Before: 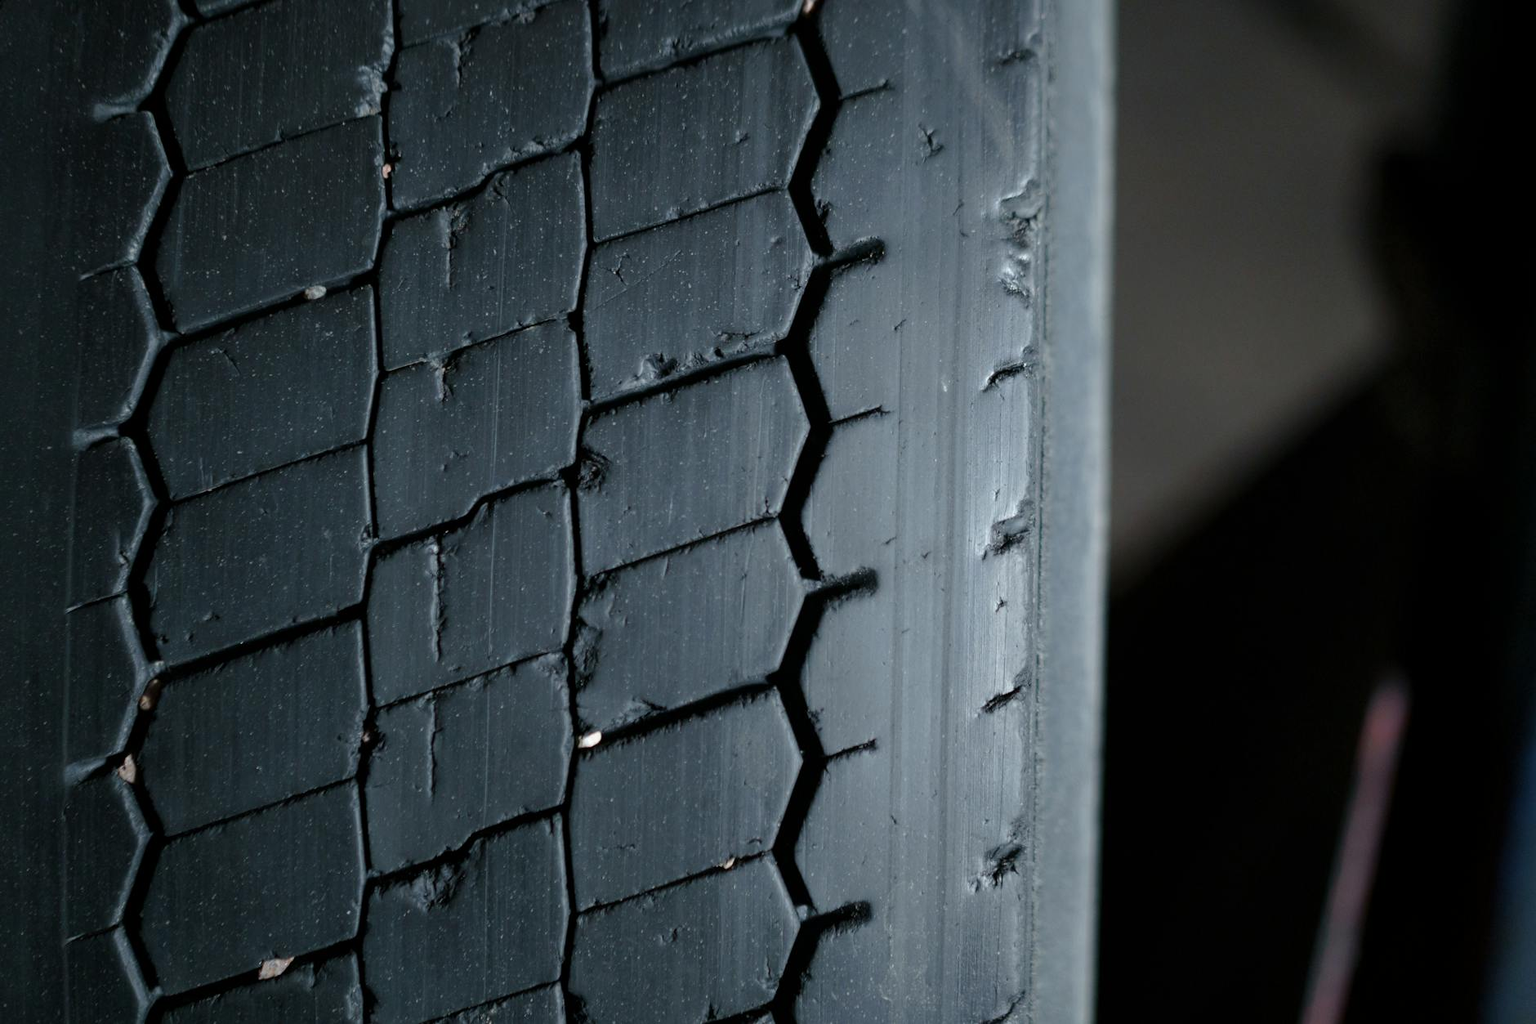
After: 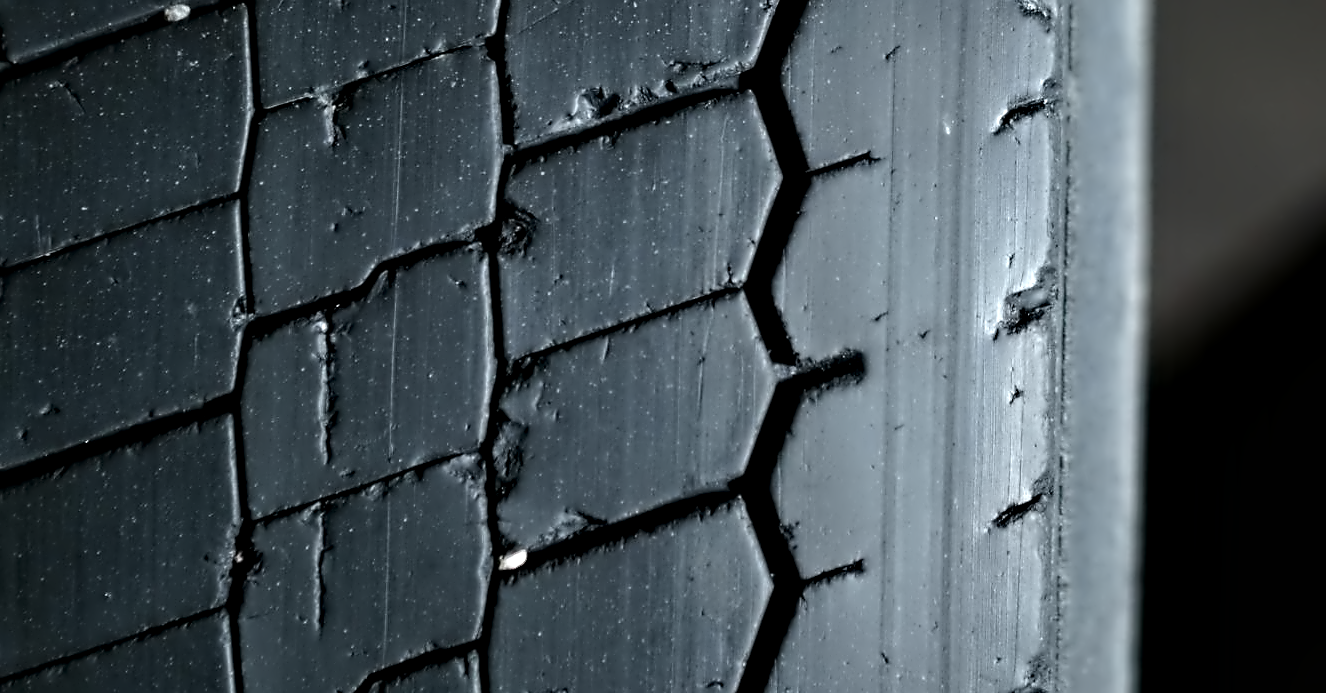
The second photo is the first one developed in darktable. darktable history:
crop: left 11.123%, top 27.61%, right 18.3%, bottom 17.034%
contrast equalizer: octaves 7, y [[0.5, 0.542, 0.583, 0.625, 0.667, 0.708], [0.5 ×6], [0.5 ×6], [0, 0.033, 0.067, 0.1, 0.133, 0.167], [0, 0.05, 0.1, 0.15, 0.2, 0.25]]
tone equalizer: -8 EV -0.417 EV, -7 EV -0.389 EV, -6 EV -0.333 EV, -5 EV -0.222 EV, -3 EV 0.222 EV, -2 EV 0.333 EV, -1 EV 0.389 EV, +0 EV 0.417 EV, edges refinement/feathering 500, mask exposure compensation -1.57 EV, preserve details no
